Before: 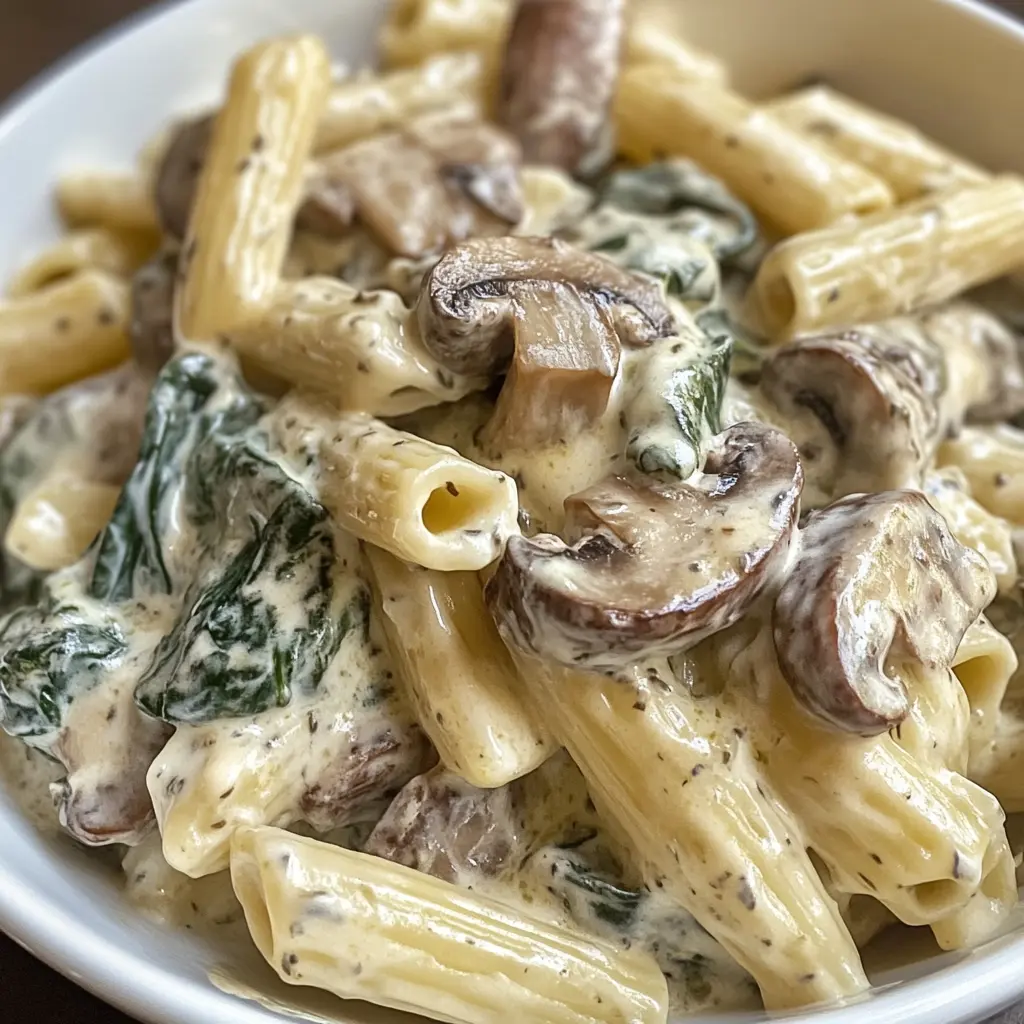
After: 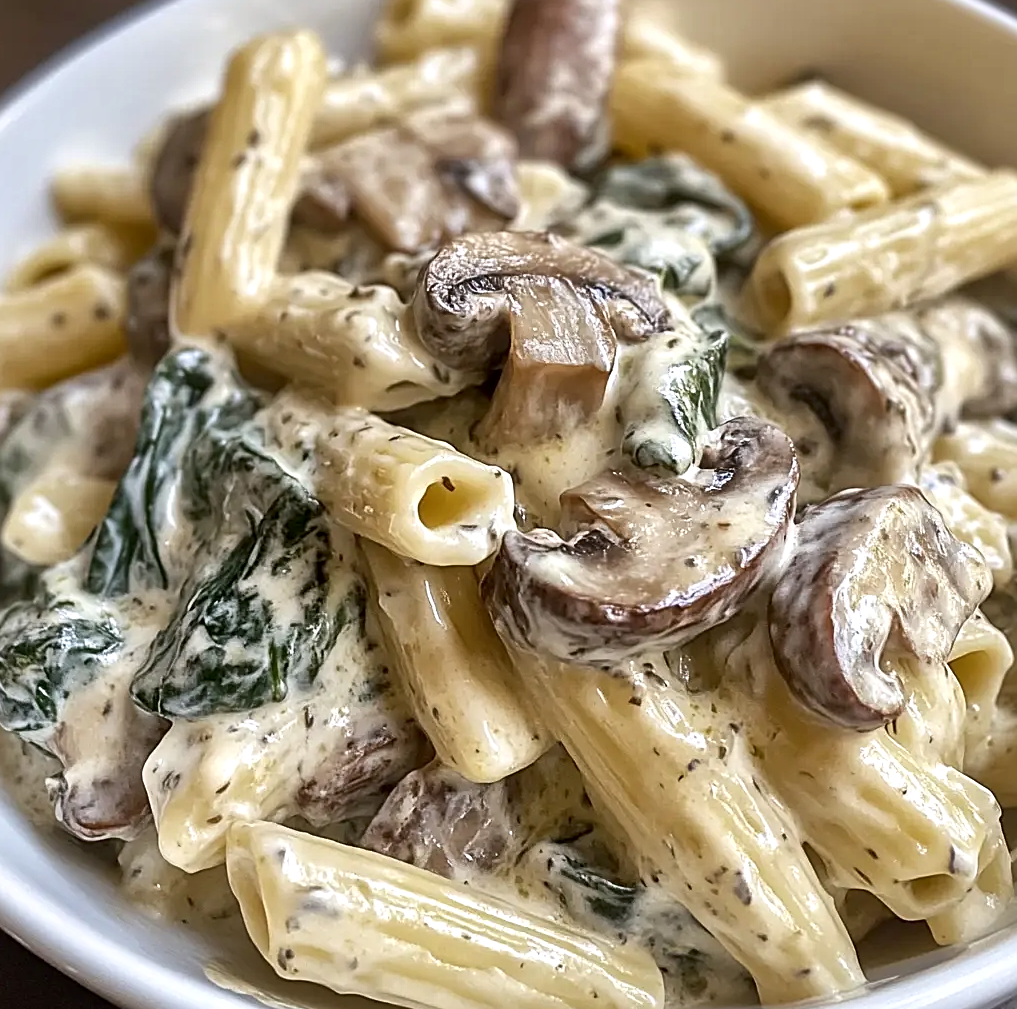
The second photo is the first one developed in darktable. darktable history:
sharpen: on, module defaults
crop: left 0.463%, top 0.499%, right 0.207%, bottom 0.898%
color calibration: illuminant custom, x 0.349, y 0.365, temperature 4897.3 K, gamut compression 0.998
local contrast: mode bilateral grid, contrast 19, coarseness 51, detail 144%, midtone range 0.2
